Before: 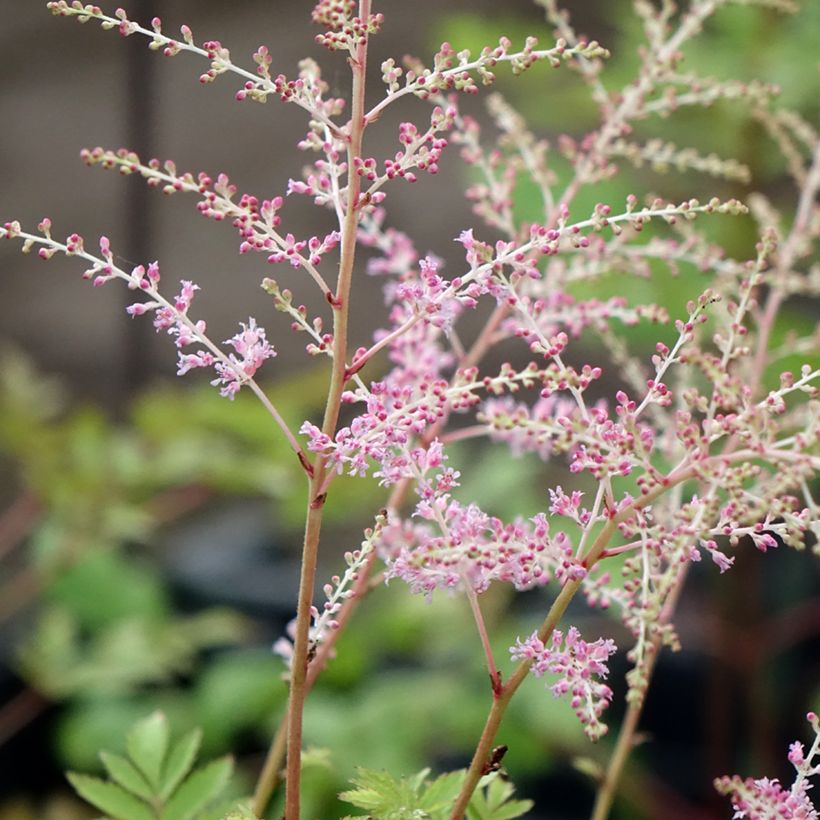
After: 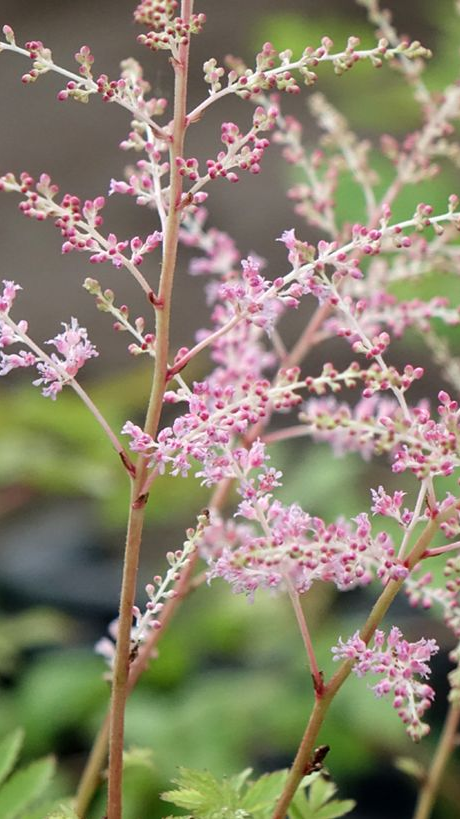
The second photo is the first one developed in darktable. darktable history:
crop: left 21.784%, right 22.117%, bottom 0.007%
